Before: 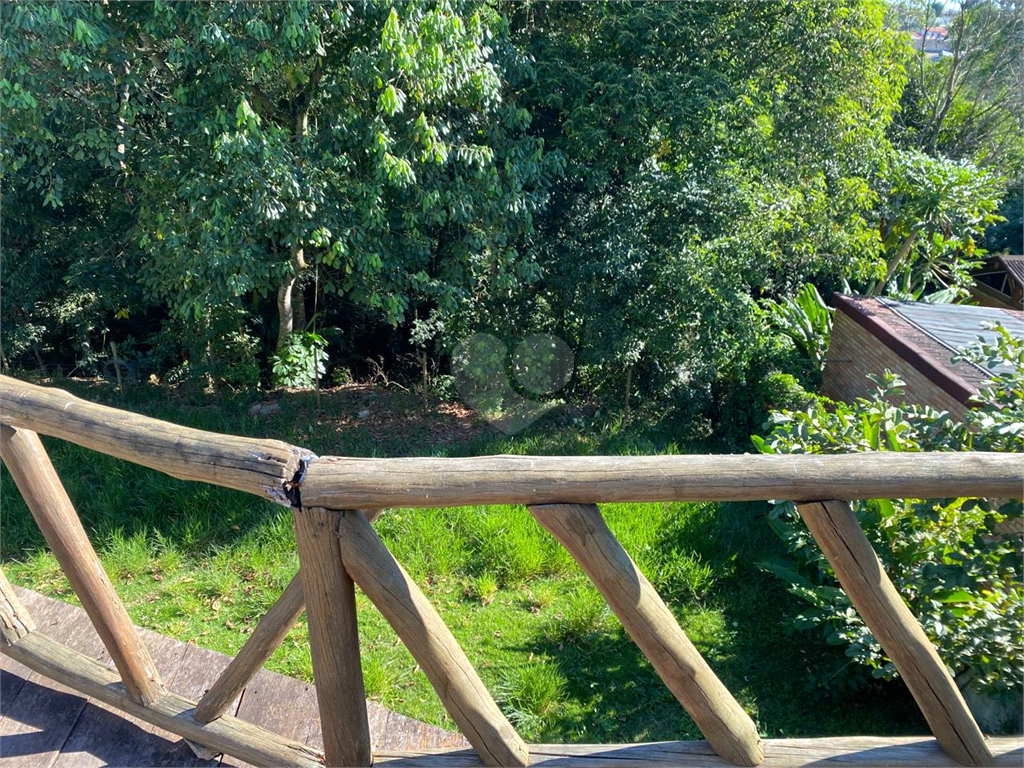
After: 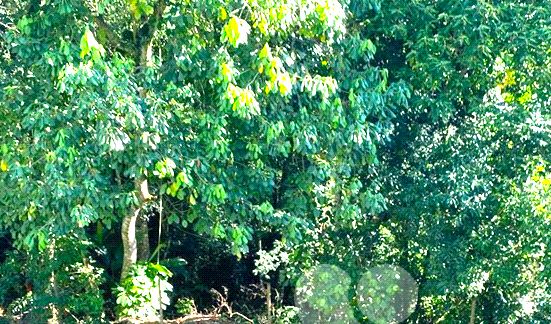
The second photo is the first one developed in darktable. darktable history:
exposure: exposure 2.207 EV, compensate highlight preservation false
color correction: highlights a* 4.02, highlights b* 4.98, shadows a* -7.55, shadows b* 4.98
color balance: output saturation 120%
crop: left 15.306%, top 9.065%, right 30.789%, bottom 48.638%
